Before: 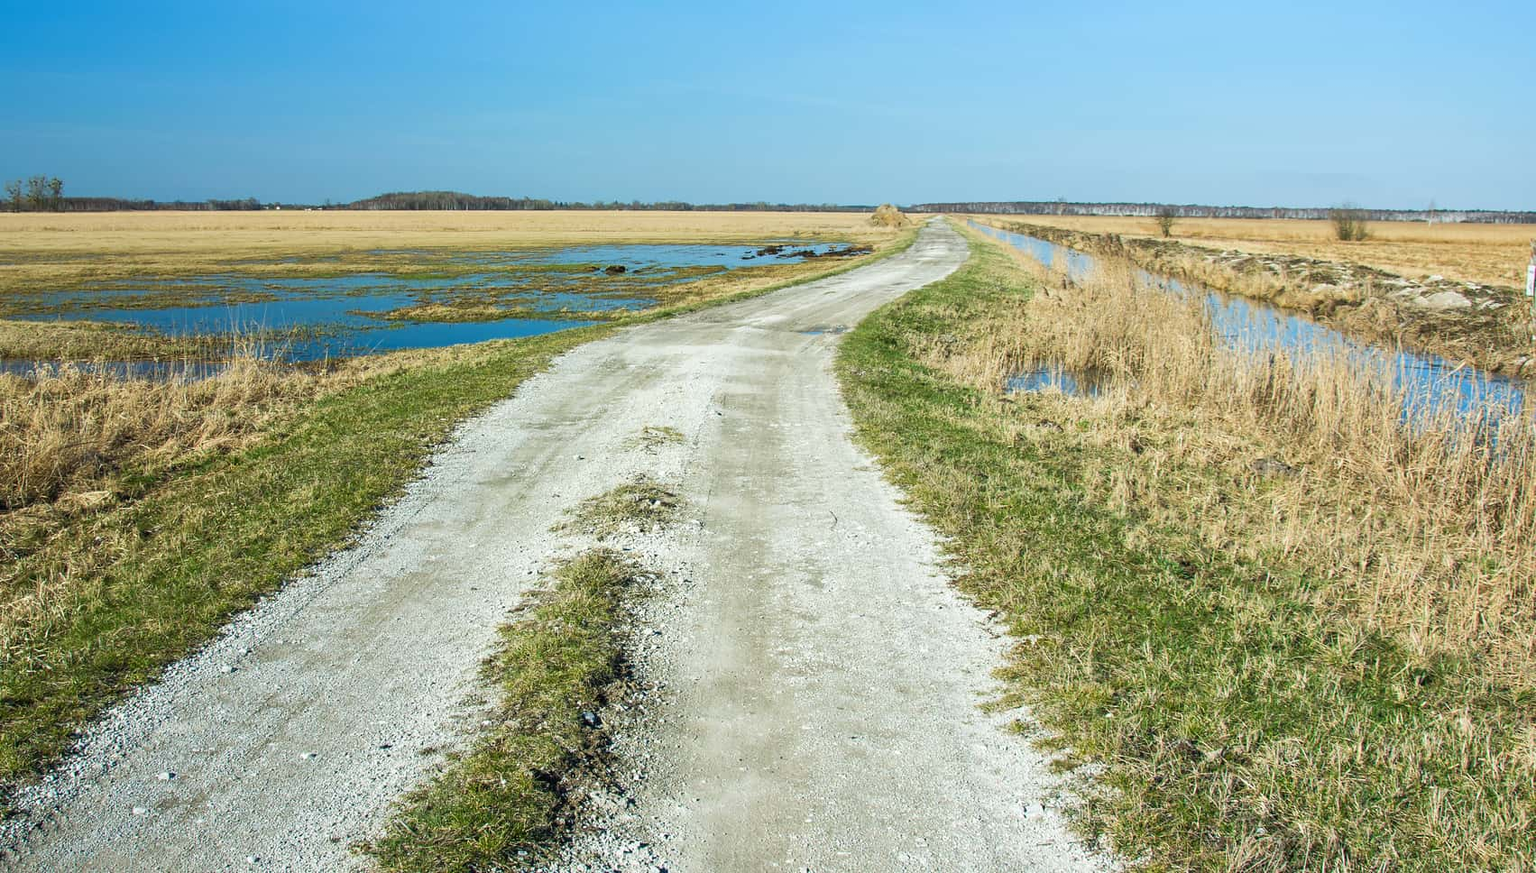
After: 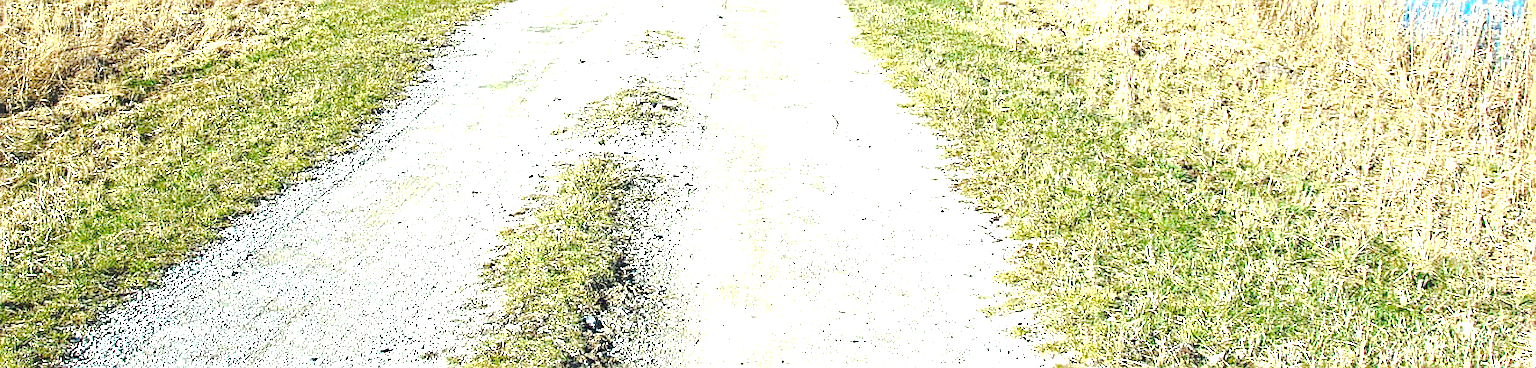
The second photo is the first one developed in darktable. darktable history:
exposure: black level correction 0, exposure 1.625 EV, compensate exposure bias true, compensate highlight preservation false
haze removal: compatibility mode true, adaptive false
sharpen: on, module defaults
tone curve: curves: ch0 [(0, 0) (0.003, 0.198) (0.011, 0.198) (0.025, 0.198) (0.044, 0.198) (0.069, 0.201) (0.1, 0.202) (0.136, 0.207) (0.177, 0.212) (0.224, 0.222) (0.277, 0.27) (0.335, 0.332) (0.399, 0.422) (0.468, 0.542) (0.543, 0.626) (0.623, 0.698) (0.709, 0.764) (0.801, 0.82) (0.898, 0.863) (1, 1)], preserve colors none
crop: top 45.551%, bottom 12.262%
